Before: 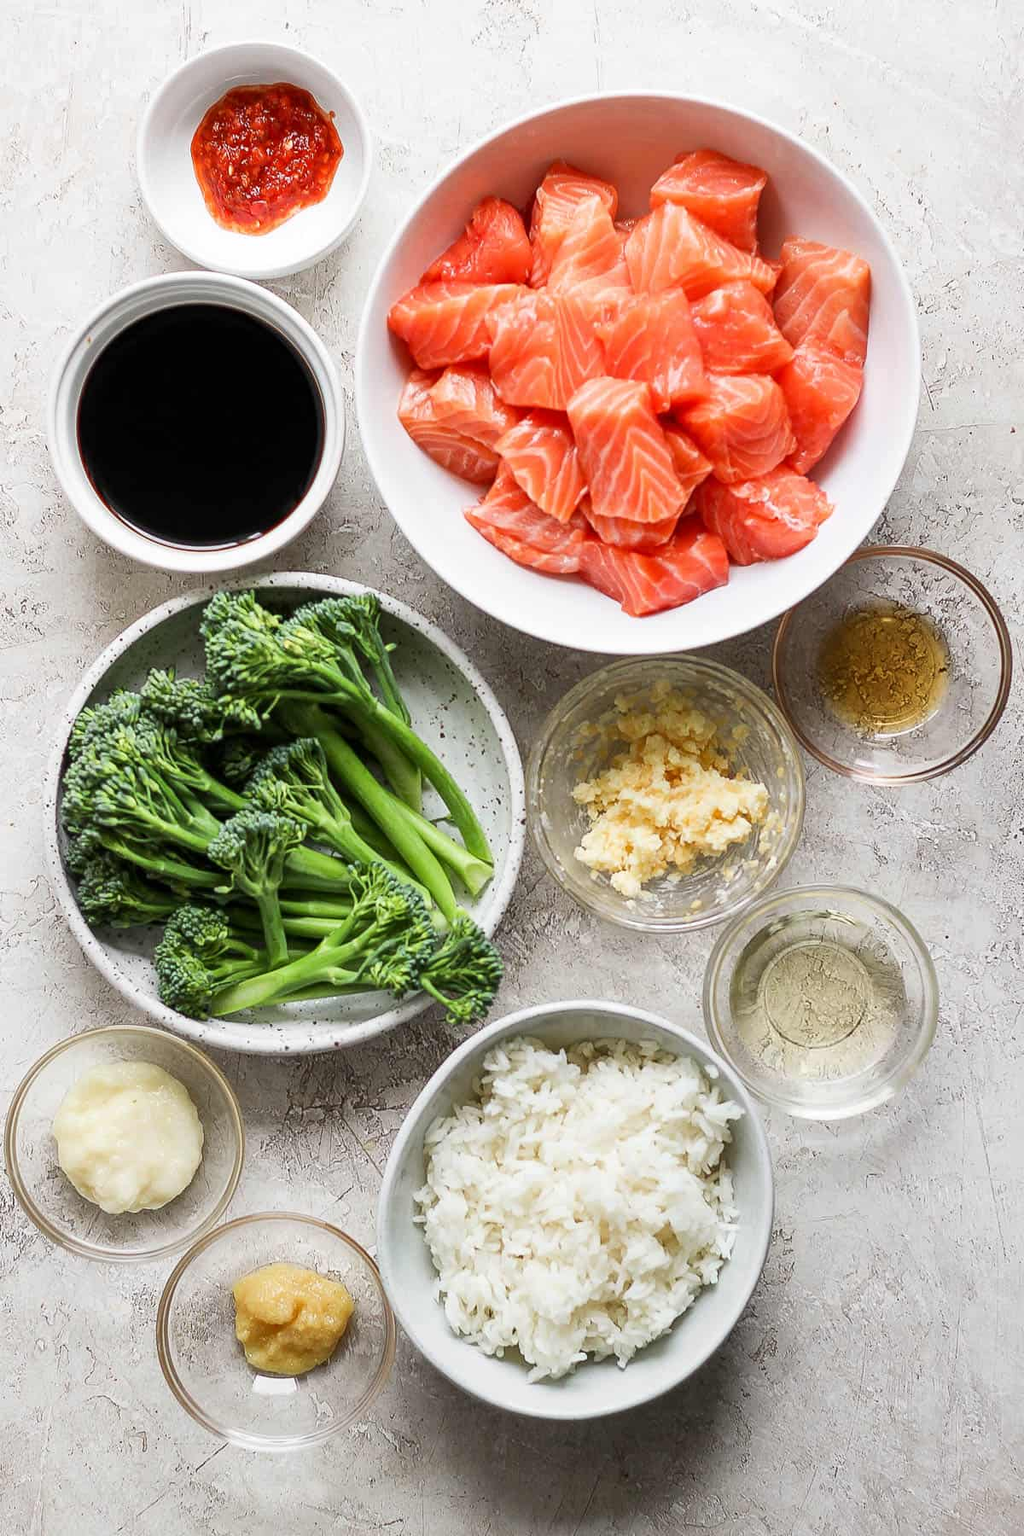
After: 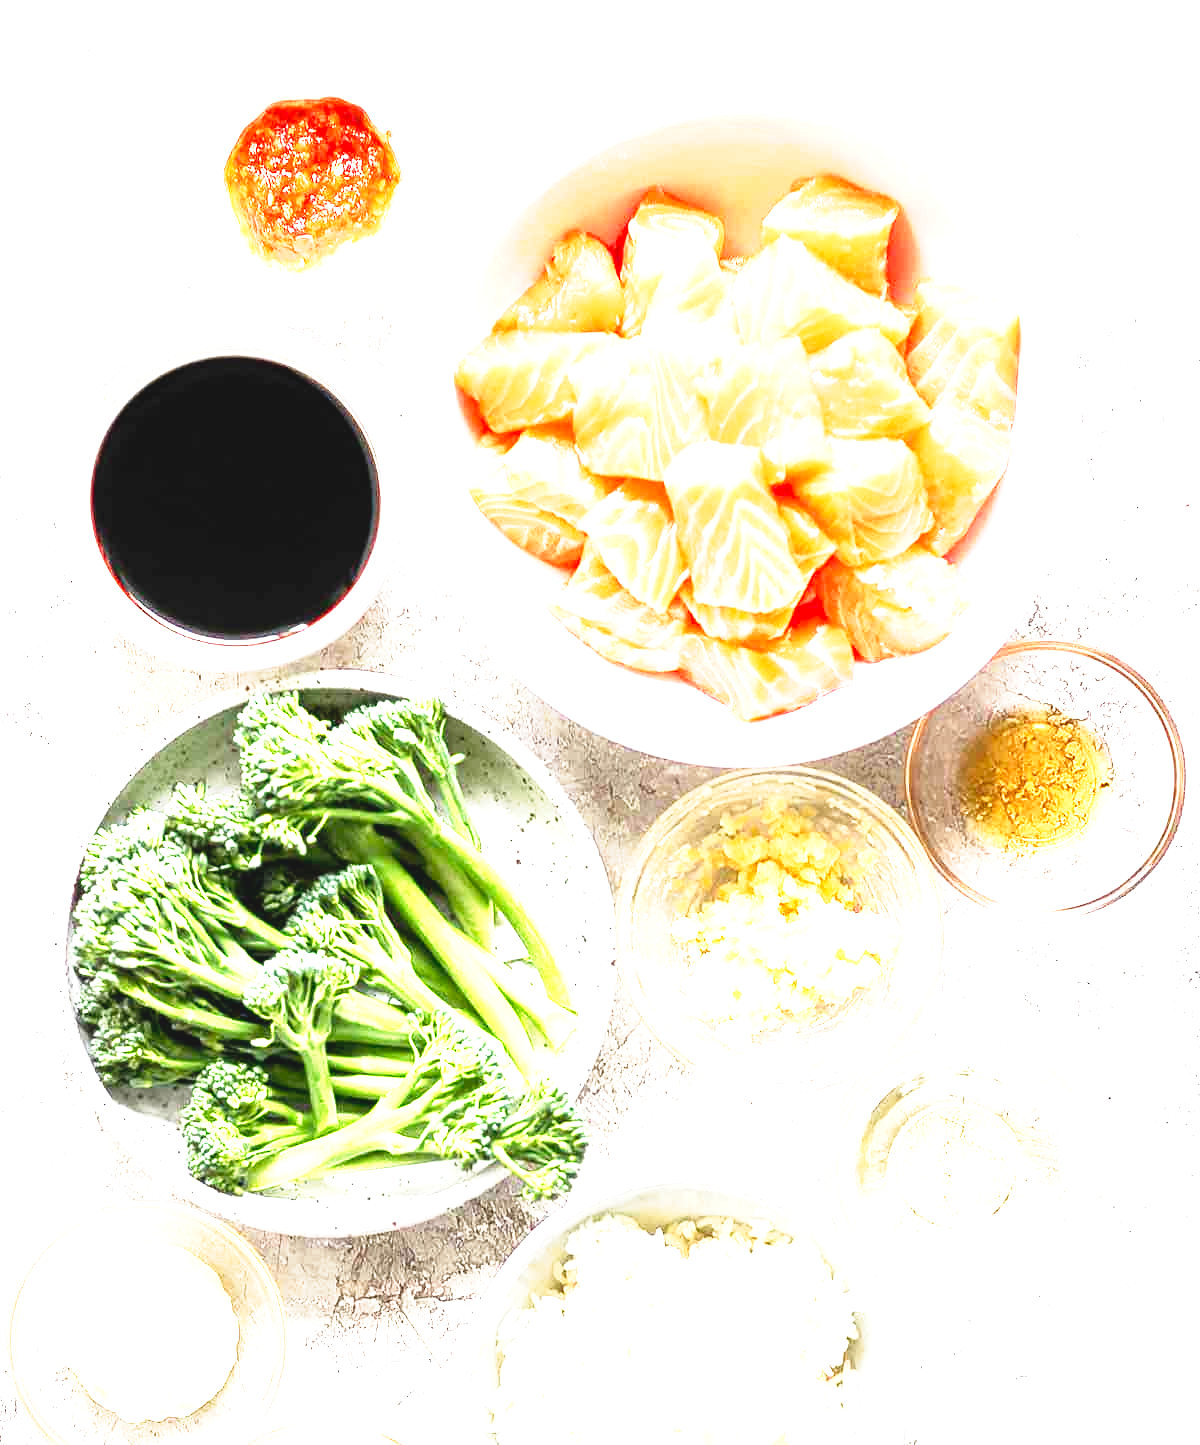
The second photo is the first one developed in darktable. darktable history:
exposure: black level correction 0.001, exposure 2.555 EV, compensate exposure bias true, compensate highlight preservation false
crop: bottom 19.717%
tone curve: curves: ch0 [(0, 0.074) (0.129, 0.136) (0.285, 0.301) (0.689, 0.764) (0.854, 0.926) (0.987, 0.977)]; ch1 [(0, 0) (0.337, 0.249) (0.434, 0.437) (0.485, 0.491) (0.515, 0.495) (0.566, 0.57) (0.625, 0.625) (0.764, 0.806) (1, 1)]; ch2 [(0, 0) (0.314, 0.301) (0.401, 0.411) (0.505, 0.499) (0.54, 0.54) (0.608, 0.613) (0.706, 0.735) (1, 1)], preserve colors none
